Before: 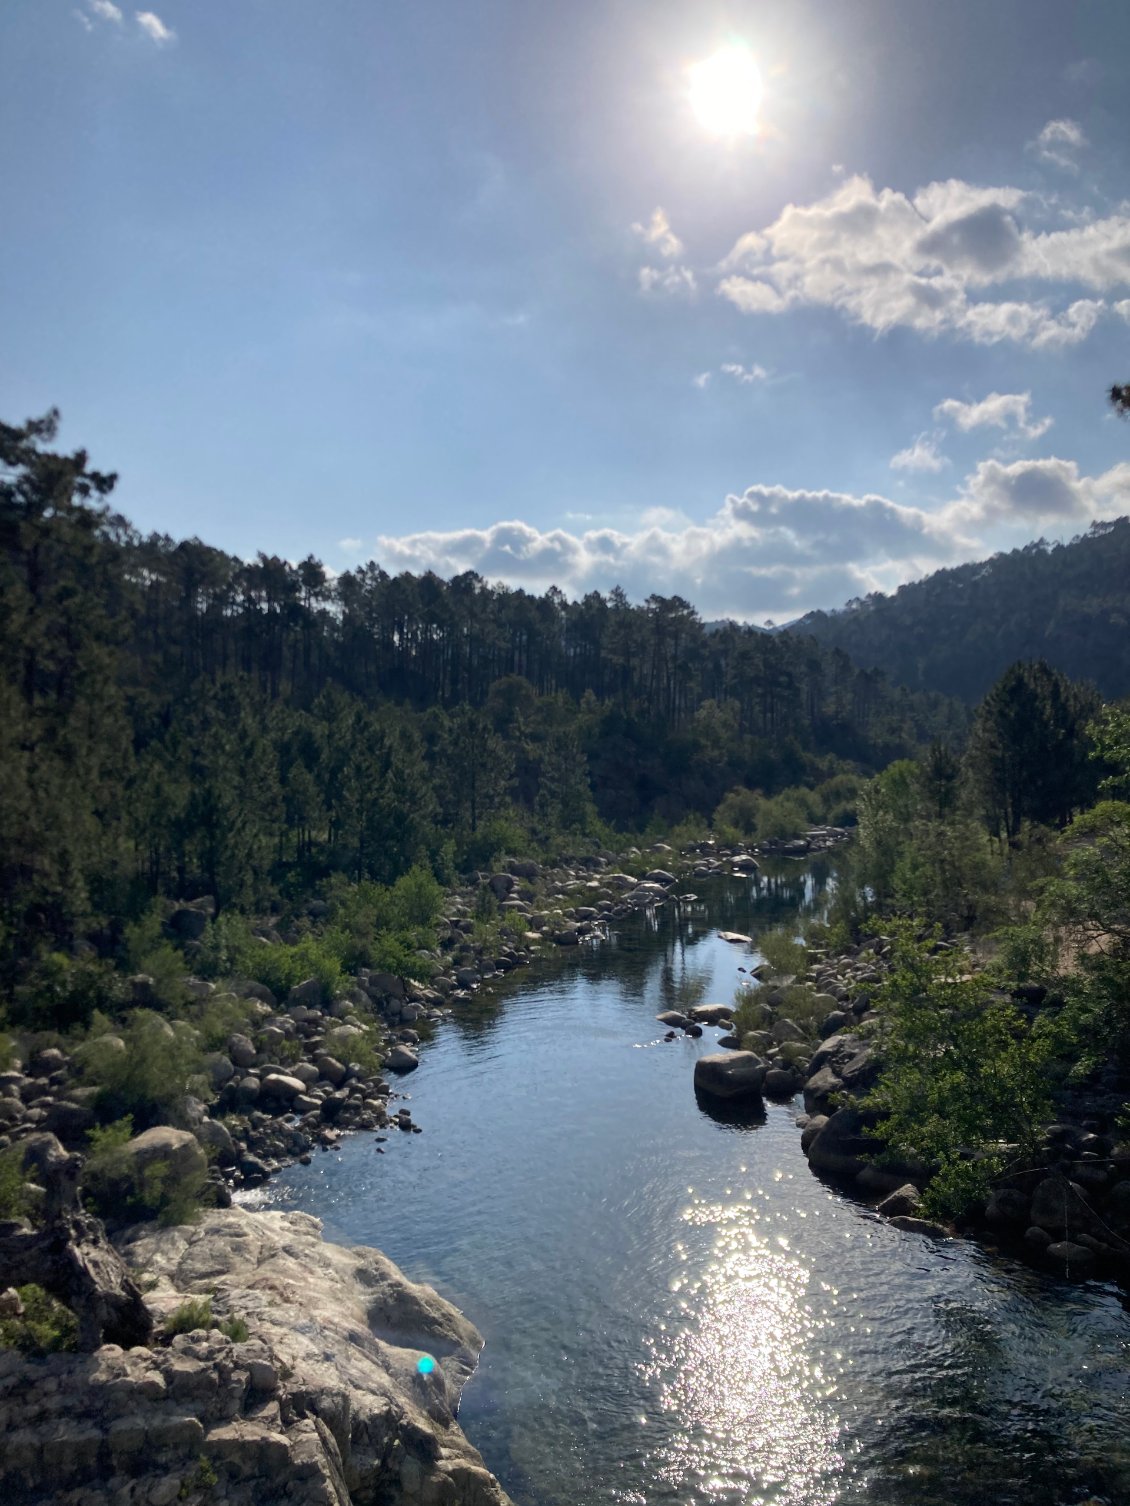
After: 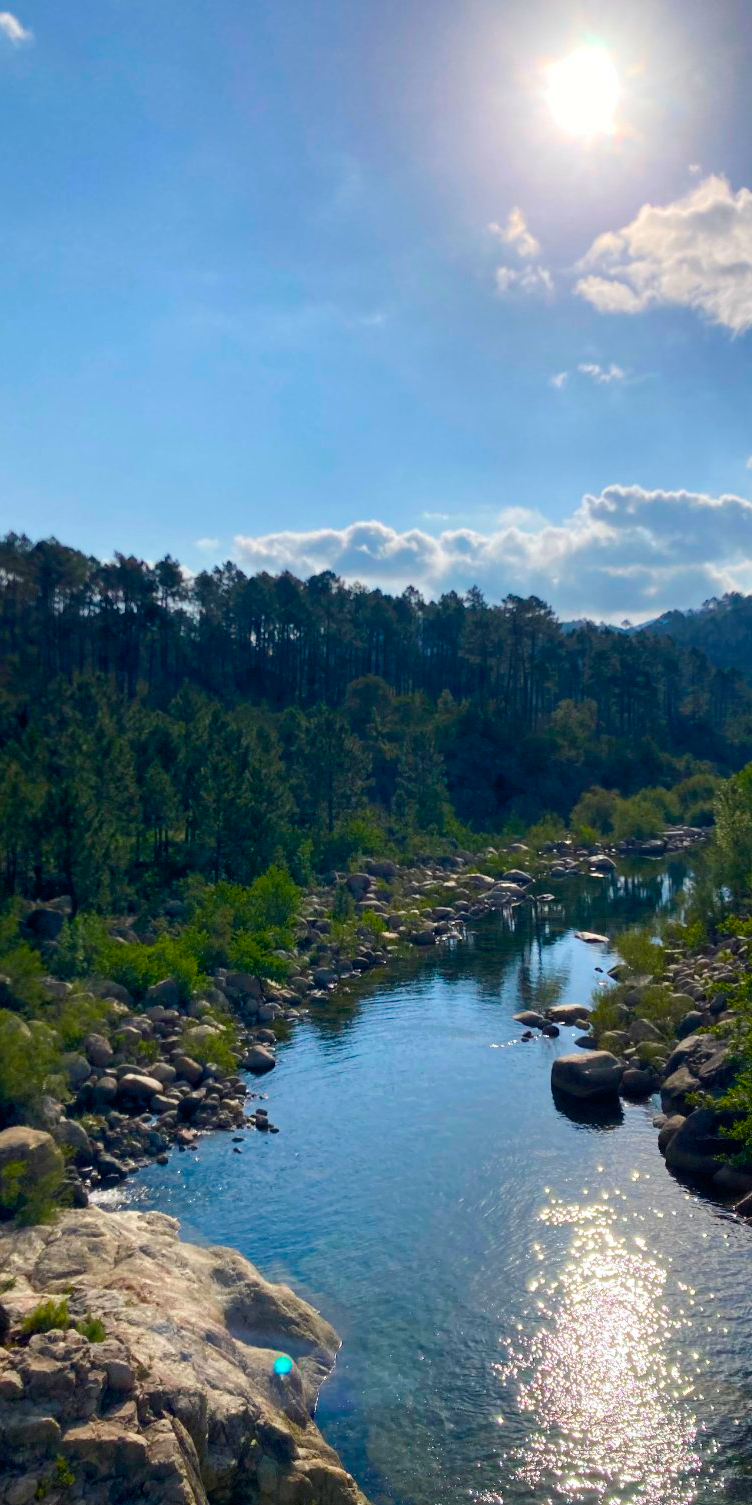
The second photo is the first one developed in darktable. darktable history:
crop and rotate: left 12.712%, right 20.664%
color balance rgb: linear chroma grading › global chroma 16.494%, perceptual saturation grading › global saturation 23.916%, perceptual saturation grading › highlights -23.308%, perceptual saturation grading › mid-tones 24.363%, perceptual saturation grading › shadows 40.448%, global vibrance 20%
